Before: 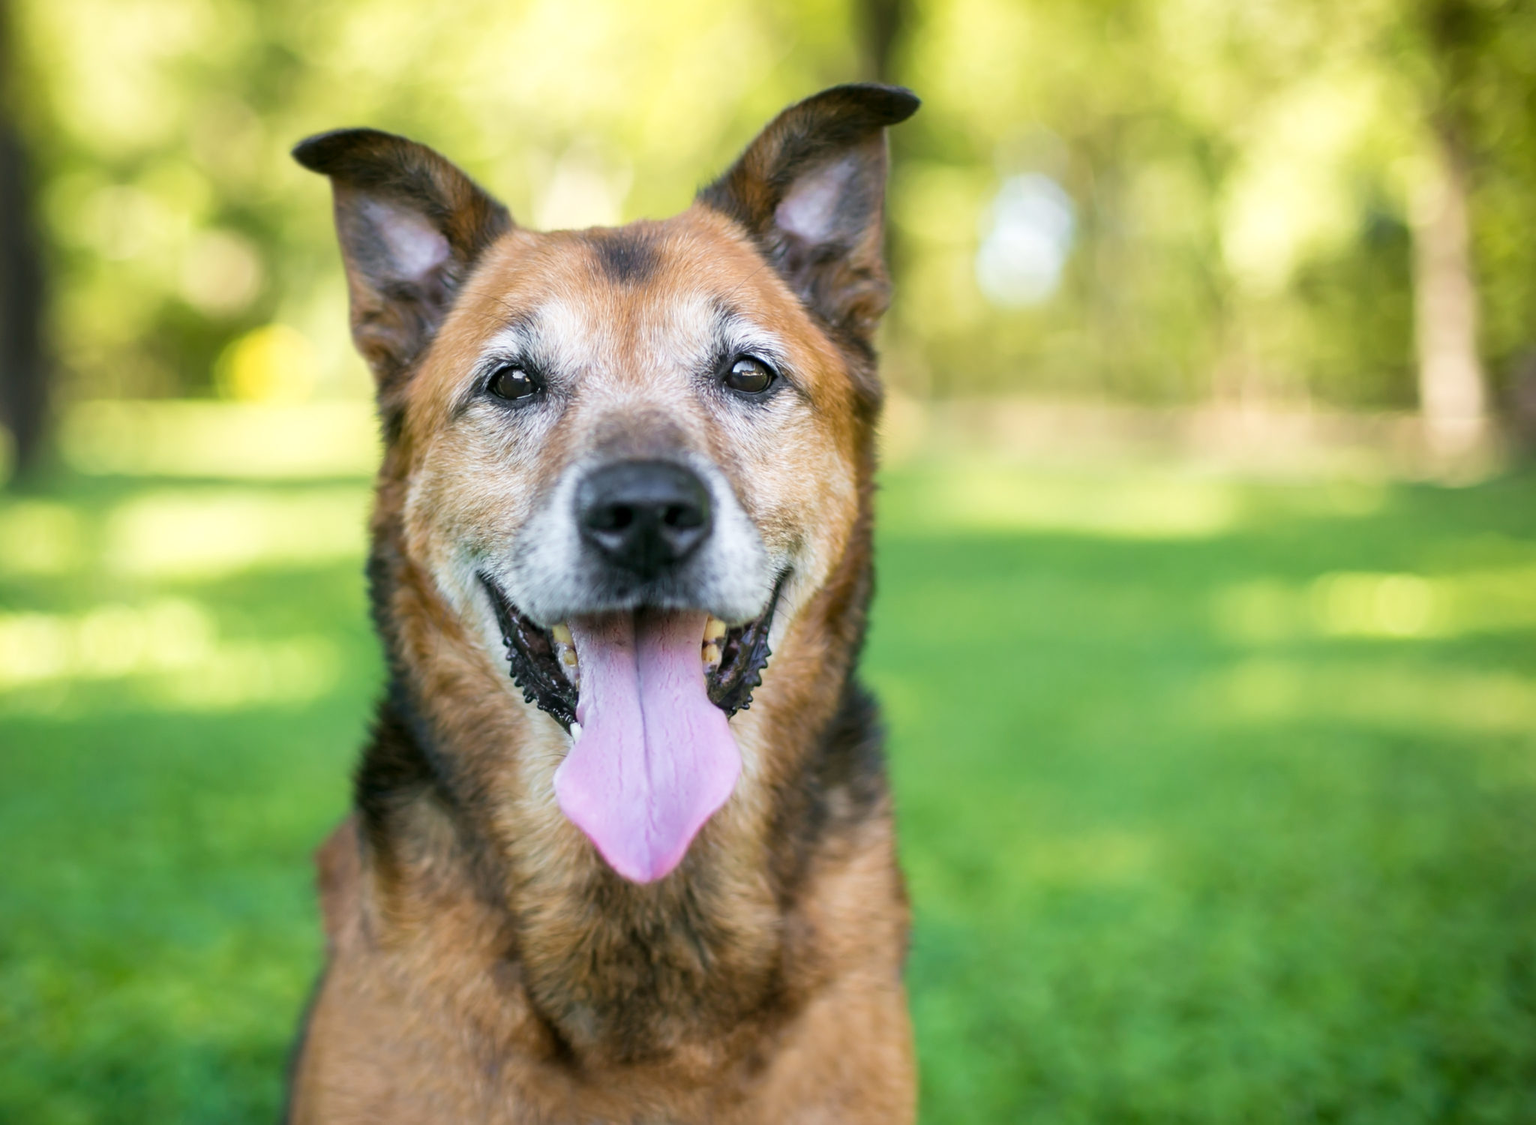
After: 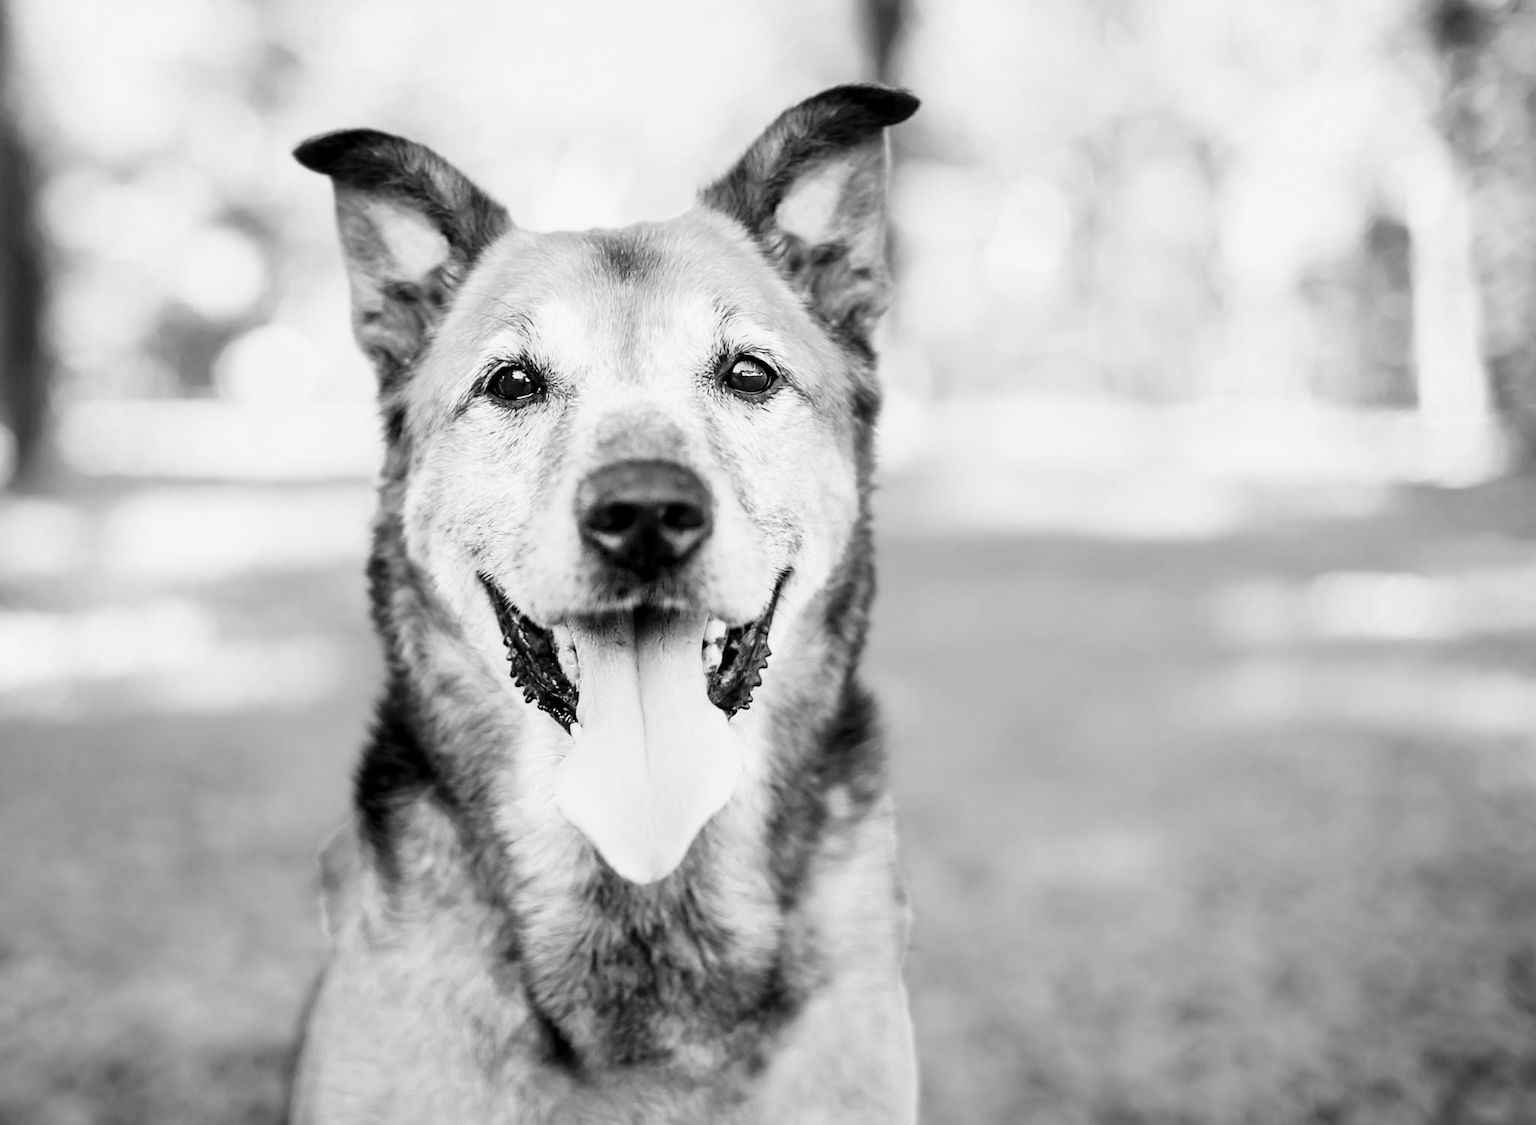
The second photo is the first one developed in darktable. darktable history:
contrast equalizer: octaves 7, y [[0.6 ×6], [0.55 ×6], [0 ×6], [0 ×6], [0 ×6]], mix 0.3
color zones: curves: ch0 [(0, 0.5) (0.125, 0.4) (0.25, 0.5) (0.375, 0.4) (0.5, 0.4) (0.625, 0.35) (0.75, 0.35) (0.875, 0.5)]; ch1 [(0, 0.35) (0.125, 0.45) (0.25, 0.35) (0.375, 0.35) (0.5, 0.35) (0.625, 0.35) (0.75, 0.45) (0.875, 0.35)]; ch2 [(0, 0.6) (0.125, 0.5) (0.25, 0.5) (0.375, 0.6) (0.5, 0.6) (0.625, 0.5) (0.75, 0.5) (0.875, 0.5)]
denoise (profiled): strength 1.2, preserve shadows 0, a [-1, 0, 0], y [[0.5 ×7] ×4, [0 ×7], [0.5 ×7]], compensate highlight preservation false
monochrome: on, module defaults
sharpen: amount 0.2
rgb curve: curves: ch0 [(0, 0) (0.21, 0.15) (0.24, 0.21) (0.5, 0.75) (0.75, 0.96) (0.89, 0.99) (1, 1)]; ch1 [(0, 0.02) (0.21, 0.13) (0.25, 0.2) (0.5, 0.67) (0.75, 0.9) (0.89, 0.97) (1, 1)]; ch2 [(0, 0.02) (0.21, 0.13) (0.25, 0.2) (0.5, 0.67) (0.75, 0.9) (0.89, 0.97) (1, 1)], compensate middle gray true
color balance rgb: shadows lift › chroma 1%, shadows lift › hue 113°, highlights gain › chroma 0.2%, highlights gain › hue 333°, perceptual saturation grading › global saturation 20%, perceptual saturation grading › highlights -50%, perceptual saturation grading › shadows 25%, contrast -30%
